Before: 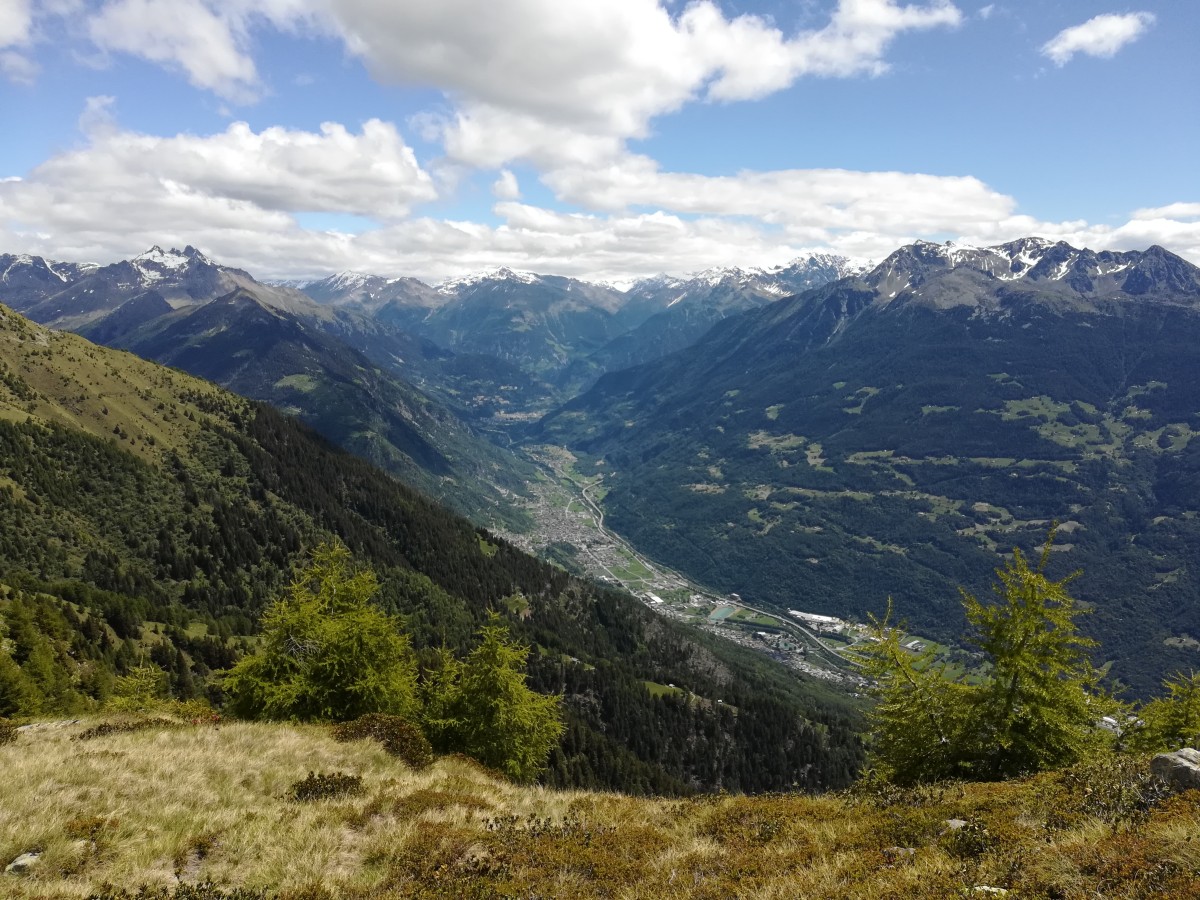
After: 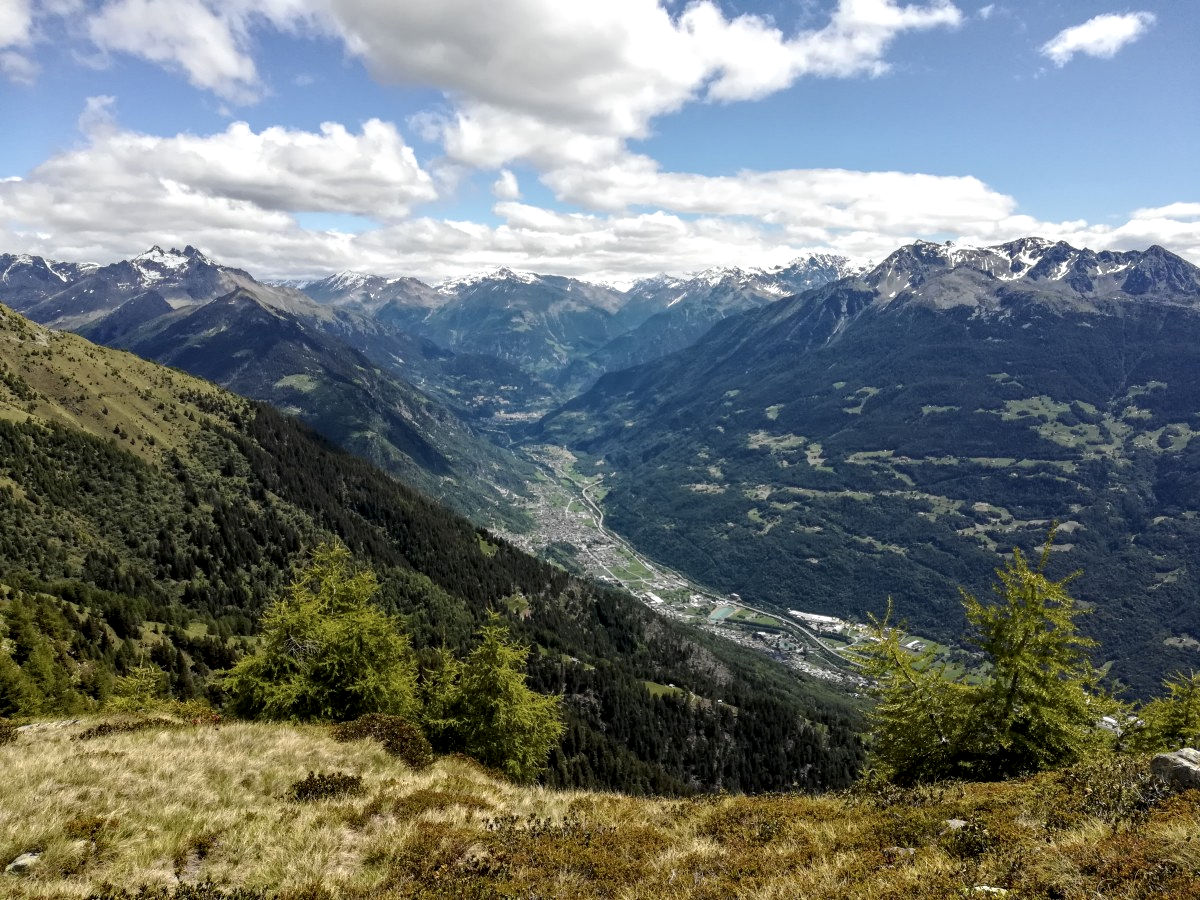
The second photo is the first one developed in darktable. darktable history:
contrast equalizer: y [[0.524, 0.538, 0.547, 0.548, 0.538, 0.524], [0.5 ×6], [0.5 ×6], [0 ×6], [0 ×6]]
local contrast: on, module defaults
